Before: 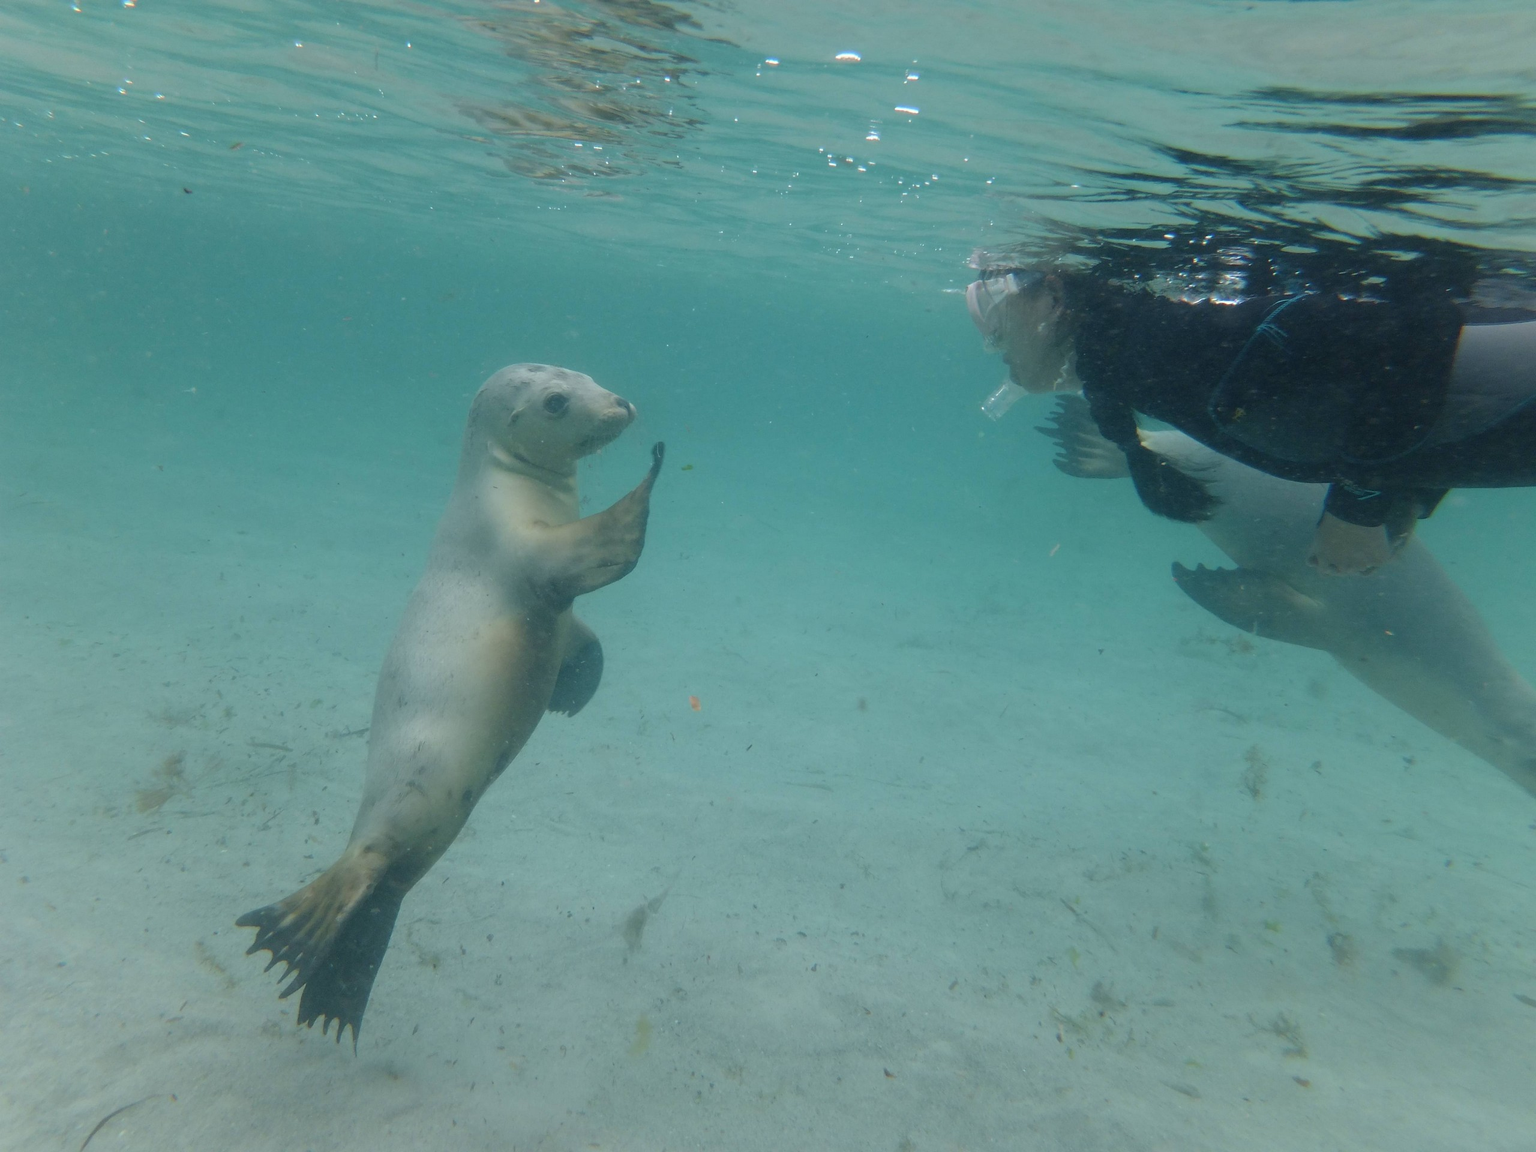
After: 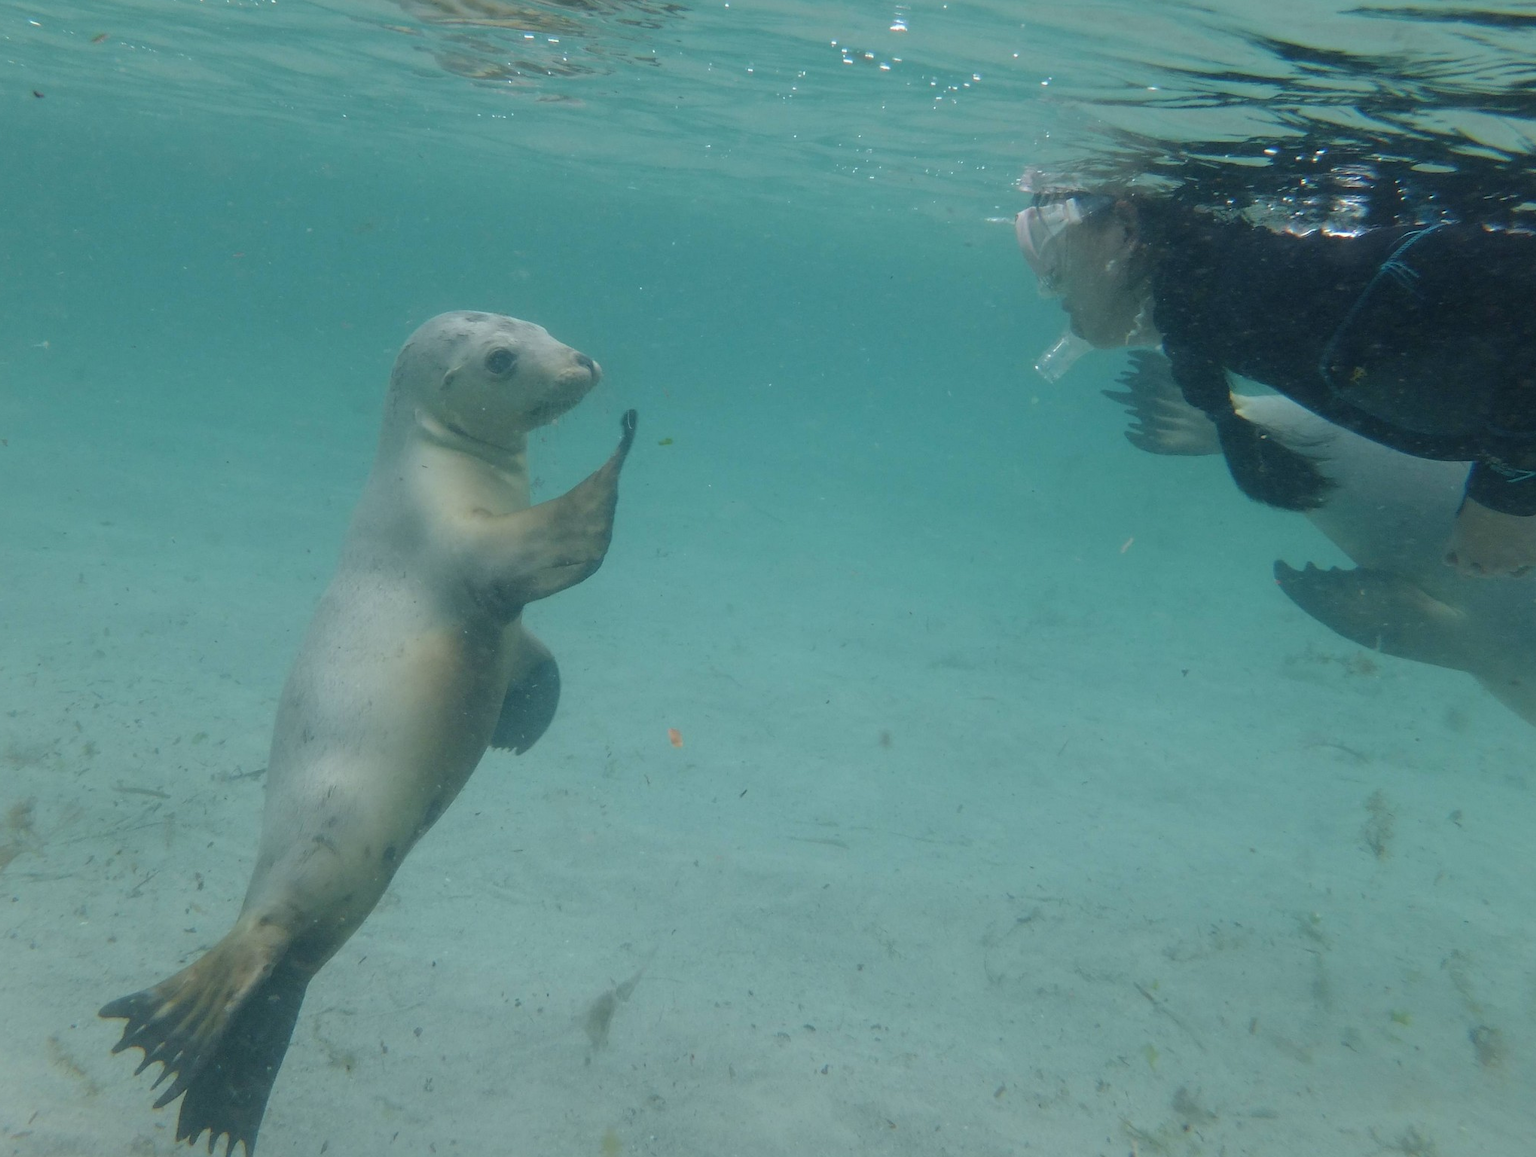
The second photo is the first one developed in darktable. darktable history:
crop and rotate: left 10.251%, top 10.052%, right 10.087%, bottom 9.91%
